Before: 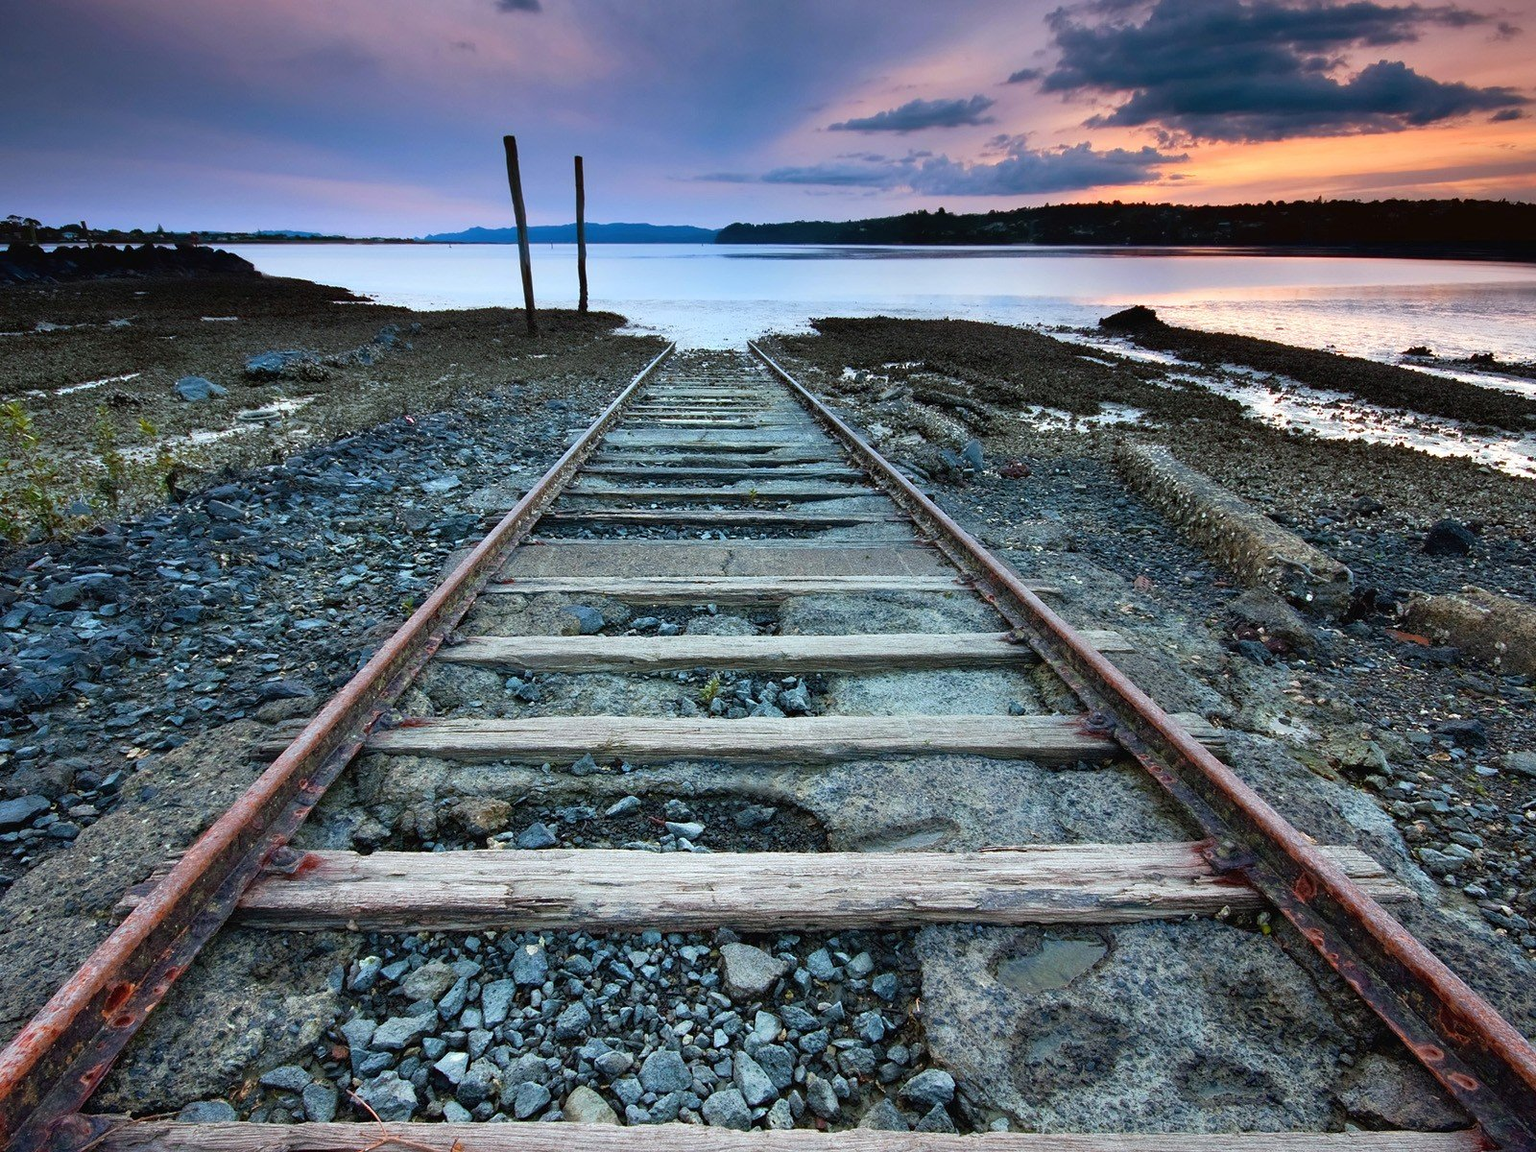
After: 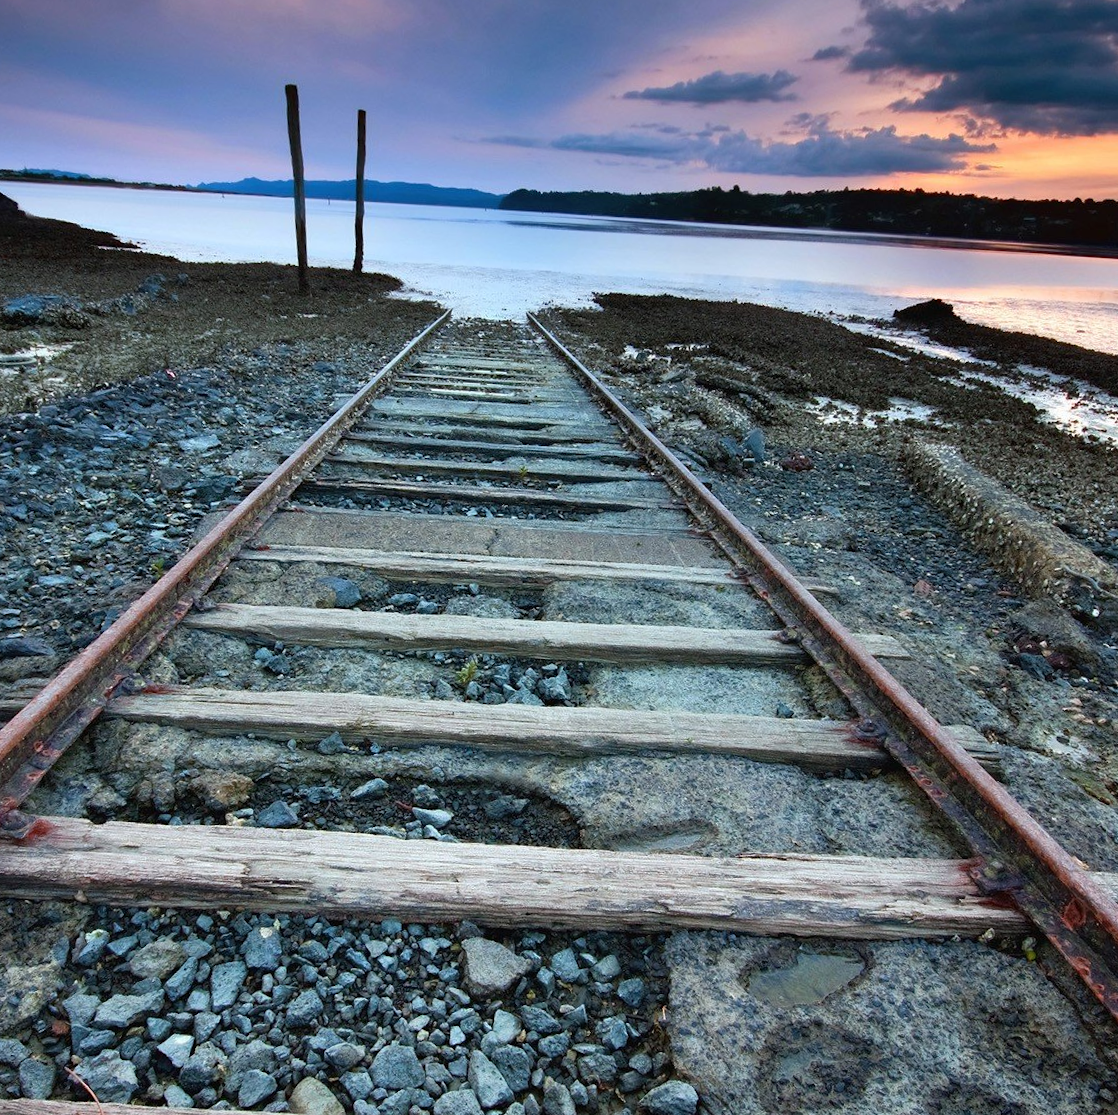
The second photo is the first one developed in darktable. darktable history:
crop and rotate: angle -3.3°, left 14.151%, top 0.014%, right 10.721%, bottom 0.059%
